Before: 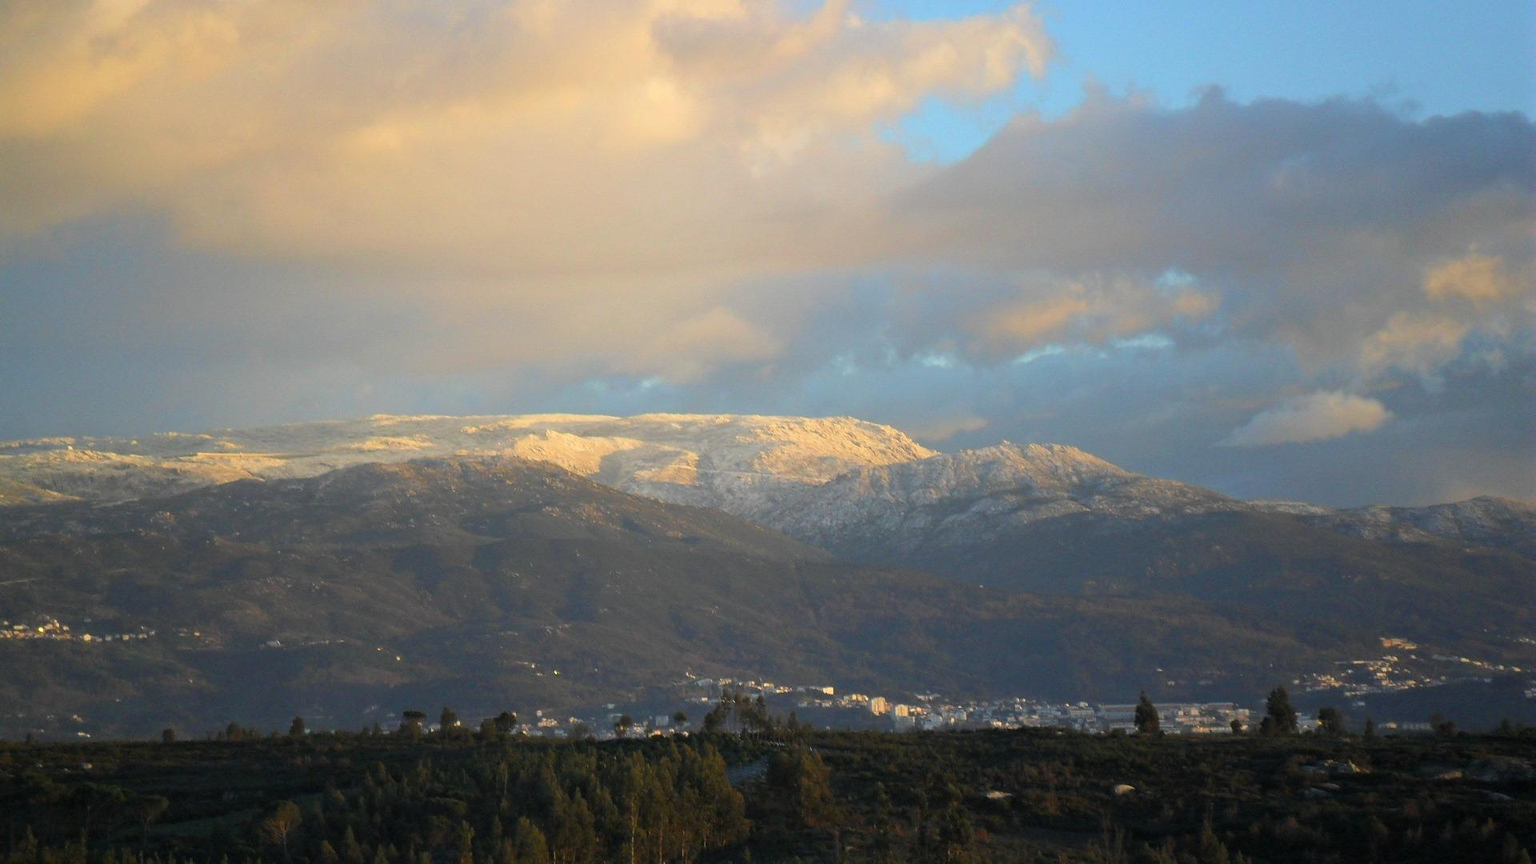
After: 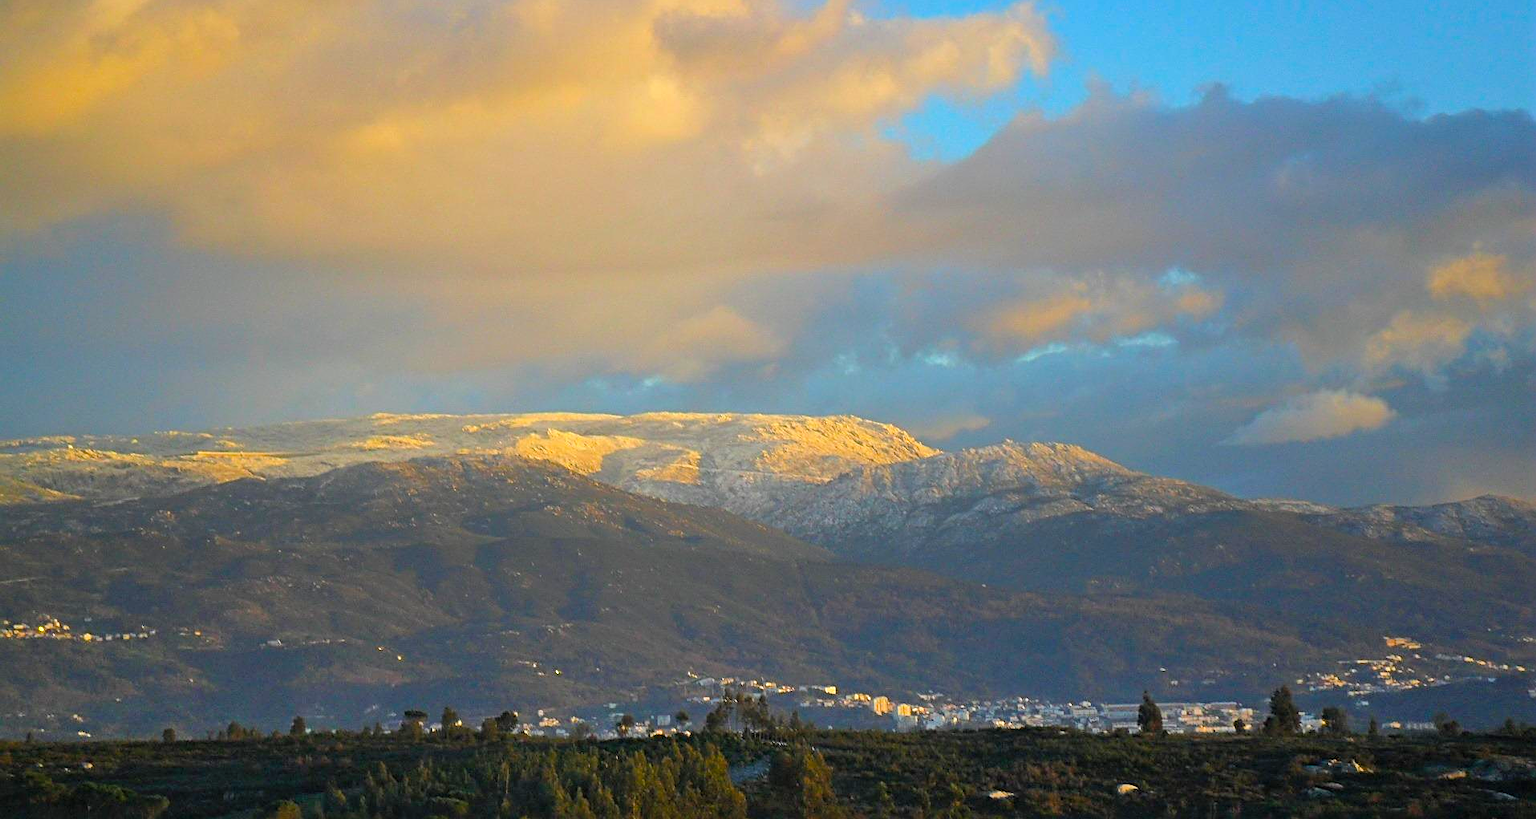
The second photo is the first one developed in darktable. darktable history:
crop: top 0.295%, right 0.256%, bottom 5.05%
shadows and highlights: shadows 49.36, highlights -41.5, soften with gaussian
sharpen: radius 3.115
color balance rgb: linear chroma grading › global chroma 20.591%, perceptual saturation grading › global saturation 14.863%, global vibrance 20%
